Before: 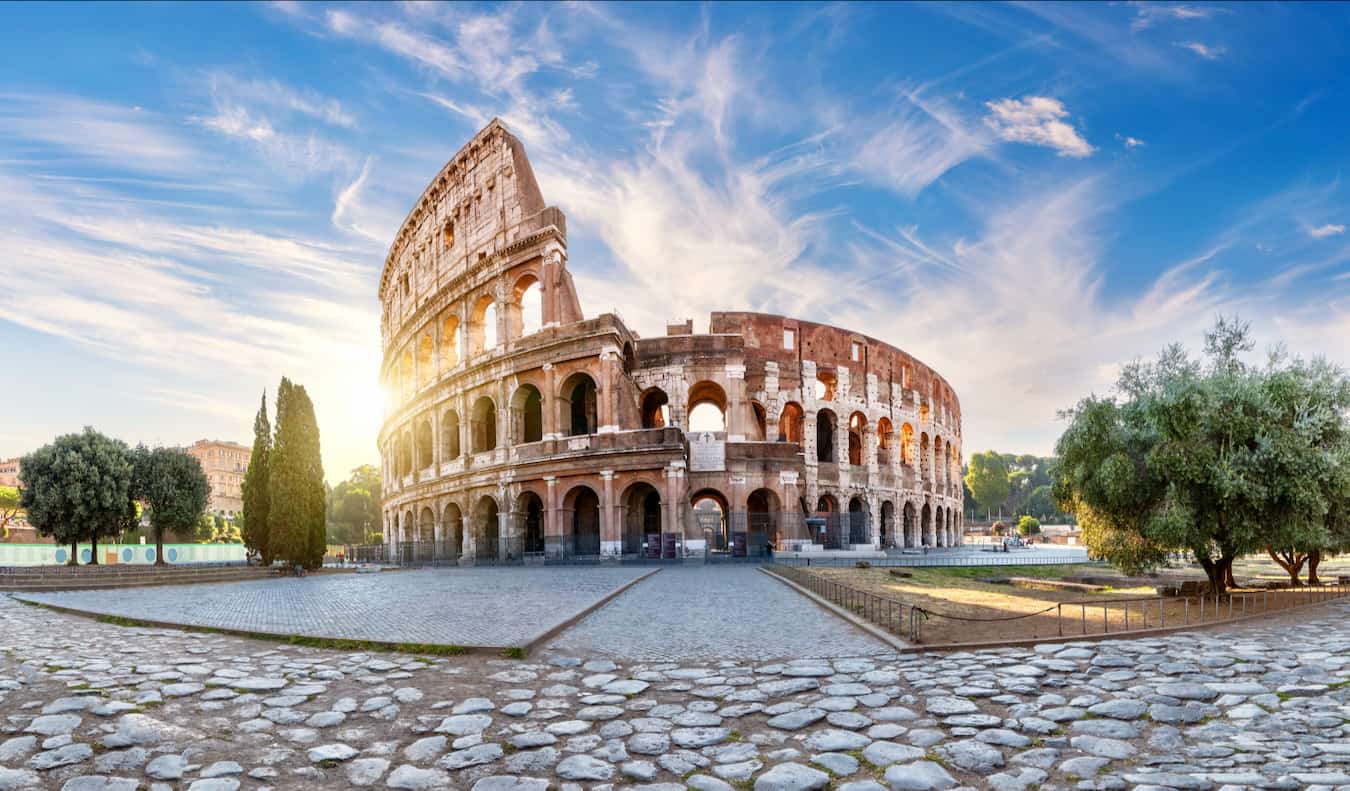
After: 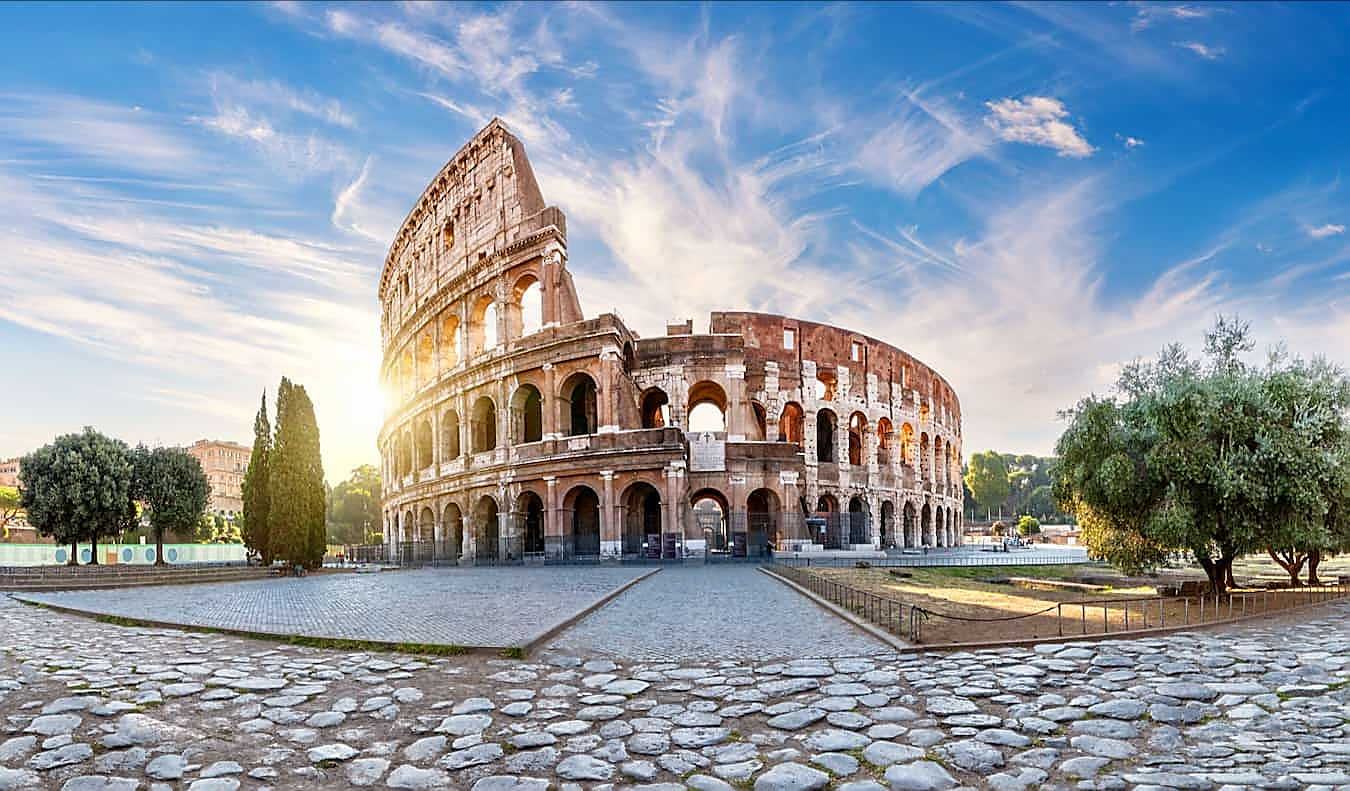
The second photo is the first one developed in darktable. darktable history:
sharpen: radius 1.399, amount 1.243, threshold 0.689
